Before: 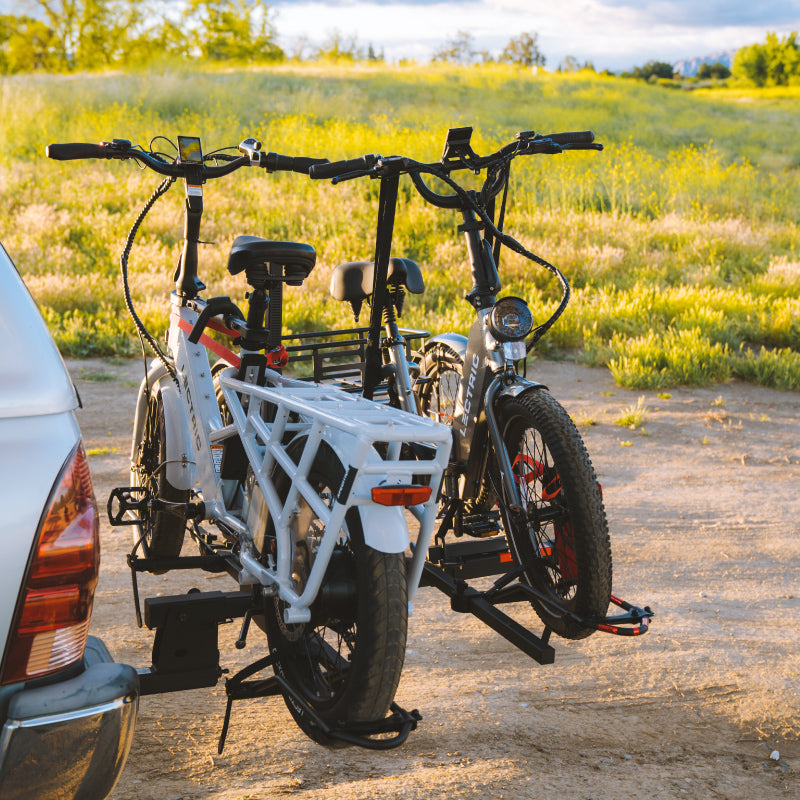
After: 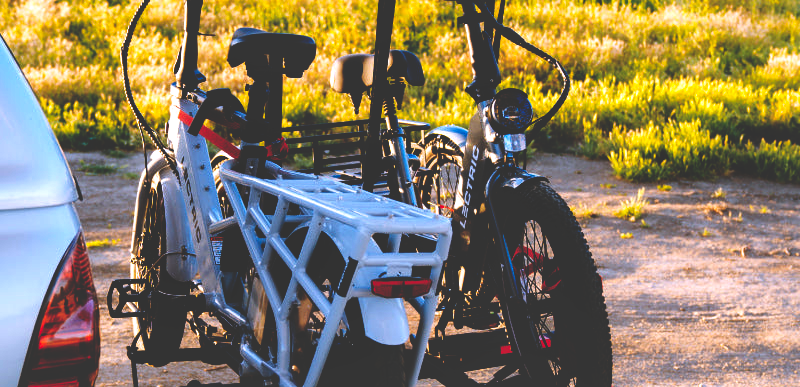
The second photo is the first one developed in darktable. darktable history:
base curve: curves: ch0 [(0, 0.036) (0.083, 0.04) (0.804, 1)], preserve colors none
local contrast: mode bilateral grid, contrast 20, coarseness 50, detail 130%, midtone range 0.2
crop and rotate: top 26.056%, bottom 25.543%
color calibration: illuminant as shot in camera, x 0.358, y 0.373, temperature 4628.91 K
